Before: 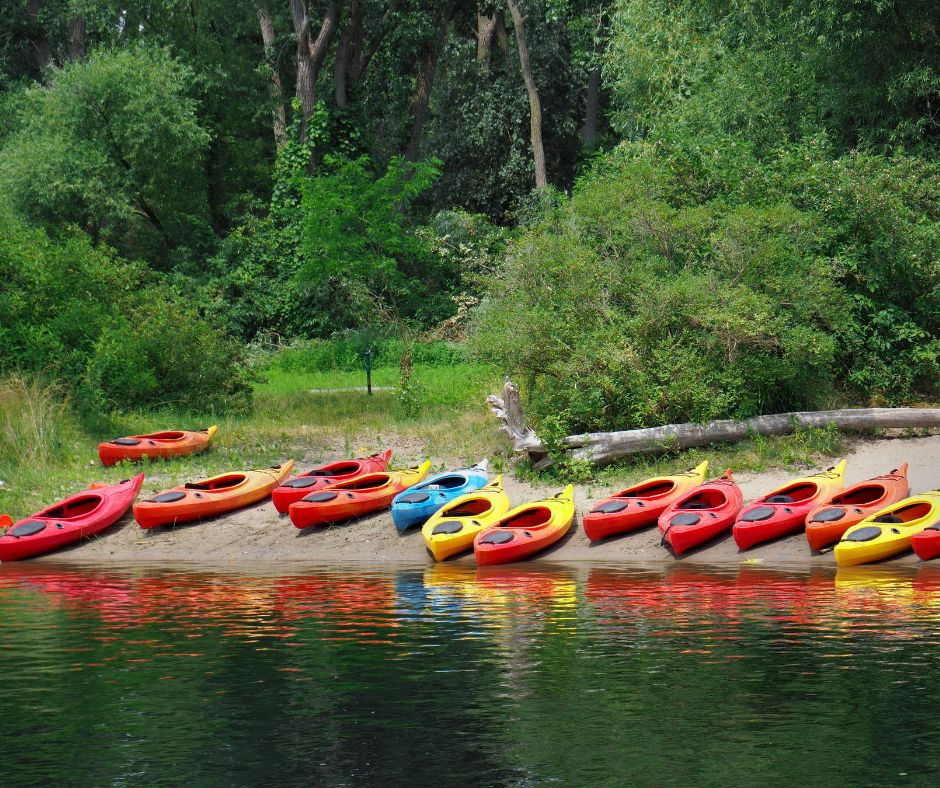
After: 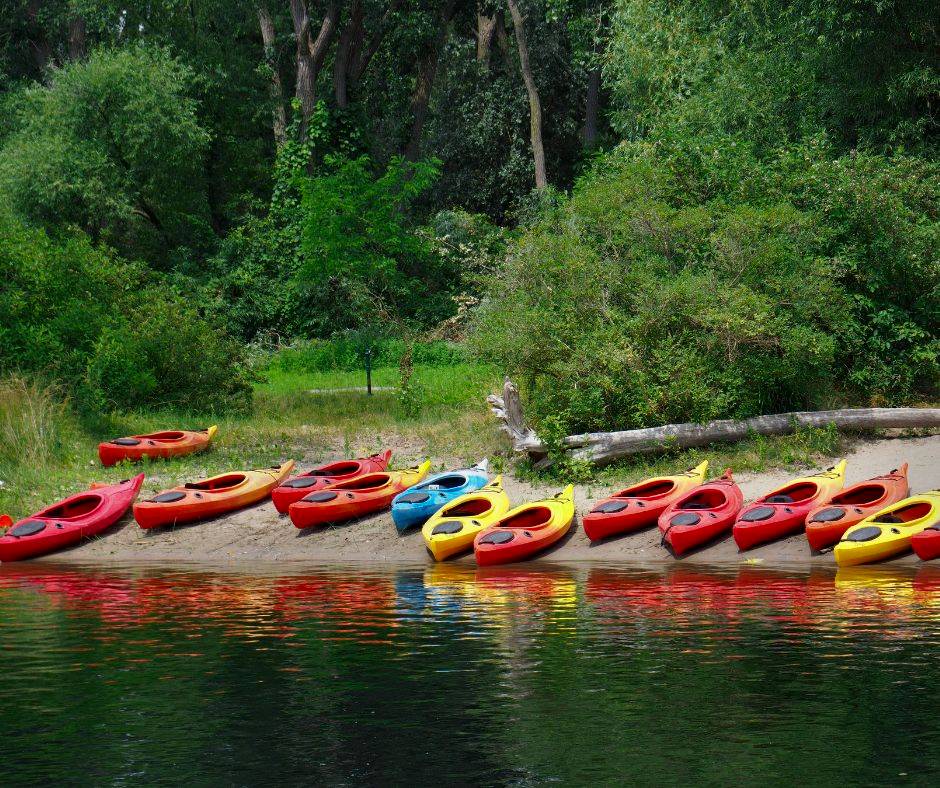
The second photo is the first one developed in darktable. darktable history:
contrast brightness saturation: brightness -0.098
